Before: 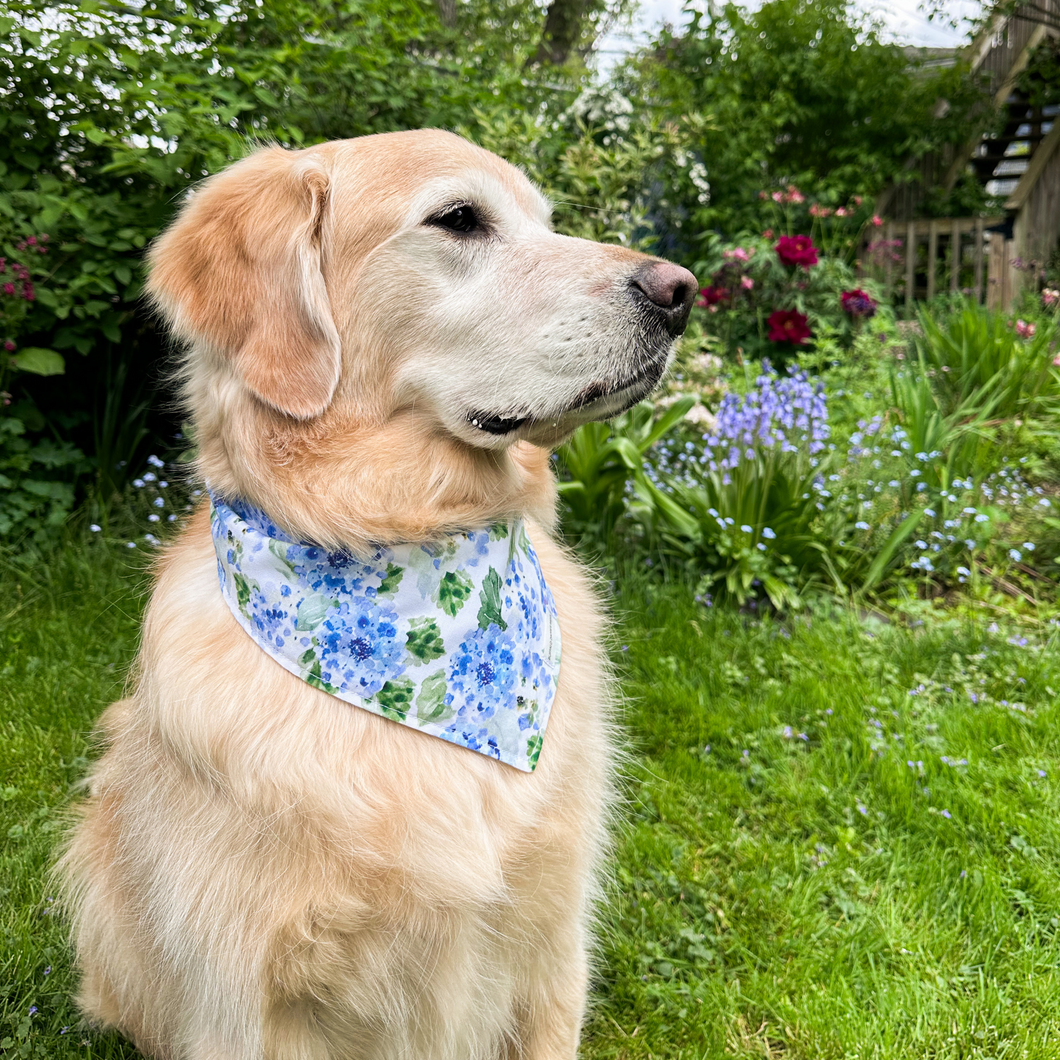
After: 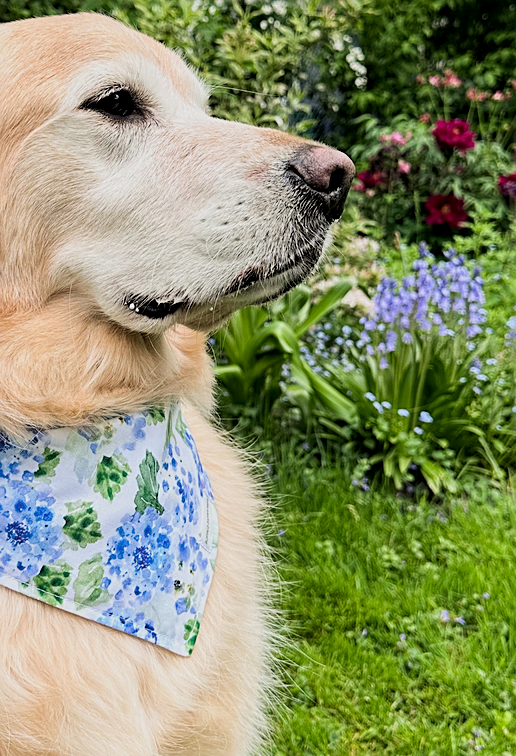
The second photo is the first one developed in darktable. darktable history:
local contrast: highlights 101%, shadows 102%, detail 119%, midtone range 0.2
filmic rgb: black relative exposure -7.98 EV, white relative exposure 4.05 EV, hardness 4.12, color science v6 (2022)
levels: mode automatic, levels [0.016, 0.5, 0.996]
crop: left 32.452%, top 10.993%, right 18.793%, bottom 17.362%
sharpen: on, module defaults
